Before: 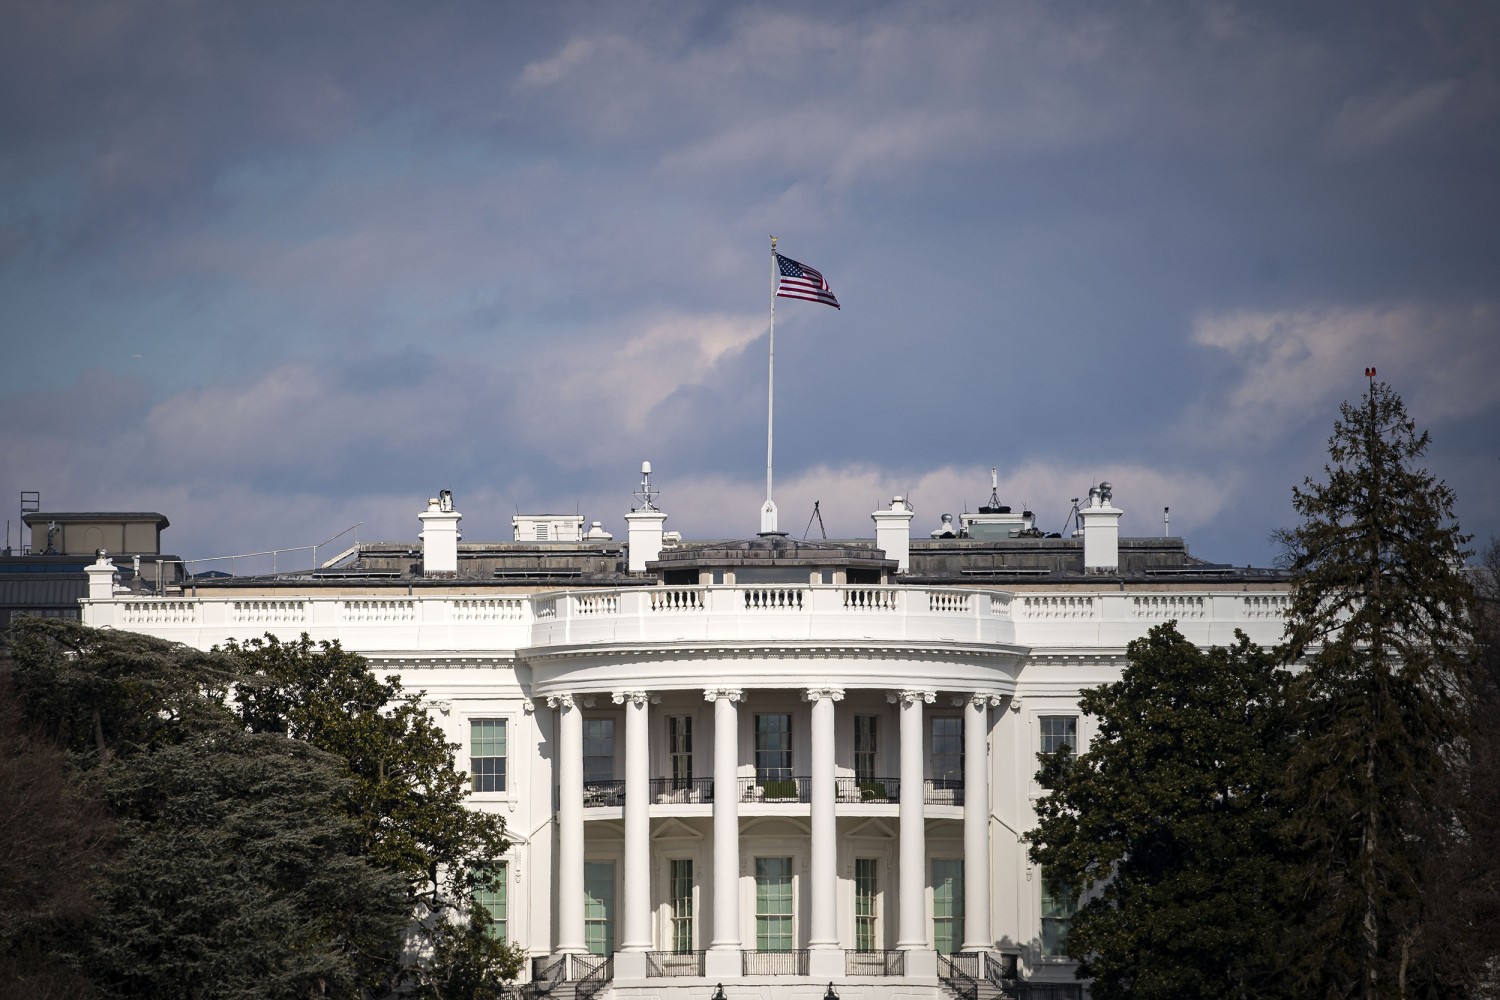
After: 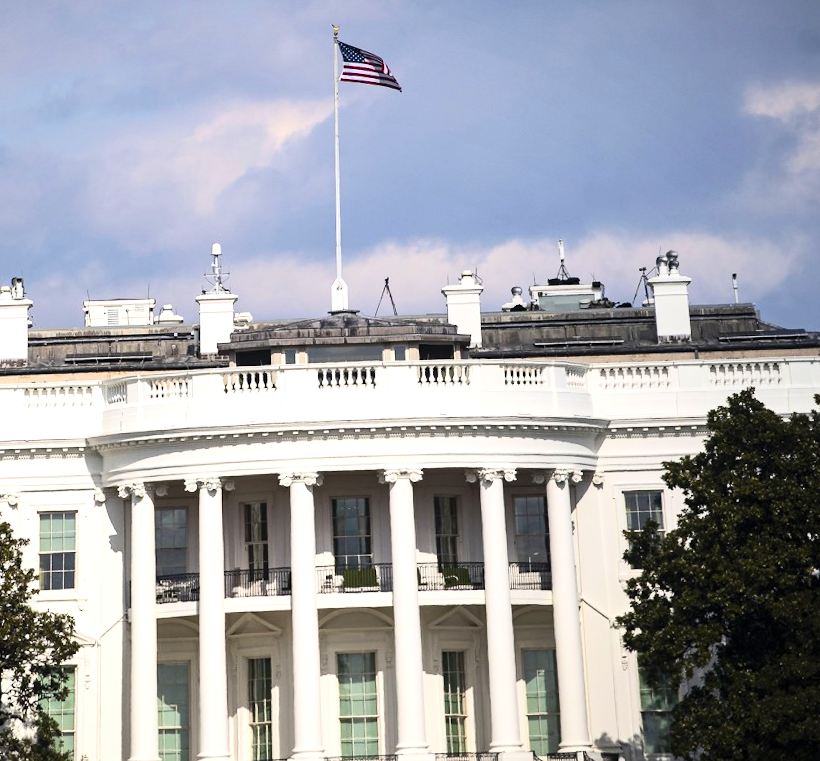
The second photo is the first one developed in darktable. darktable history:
crop and rotate: left 28.256%, top 17.734%, right 12.656%, bottom 3.573%
contrast brightness saturation: contrast 0.2, brightness 0.16, saturation 0.22
rotate and perspective: rotation -1.68°, lens shift (vertical) -0.146, crop left 0.049, crop right 0.912, crop top 0.032, crop bottom 0.96
tone equalizer: -8 EV -0.417 EV, -7 EV -0.389 EV, -6 EV -0.333 EV, -5 EV -0.222 EV, -3 EV 0.222 EV, -2 EV 0.333 EV, -1 EV 0.389 EV, +0 EV 0.417 EV, edges refinement/feathering 500, mask exposure compensation -1.57 EV, preserve details no
